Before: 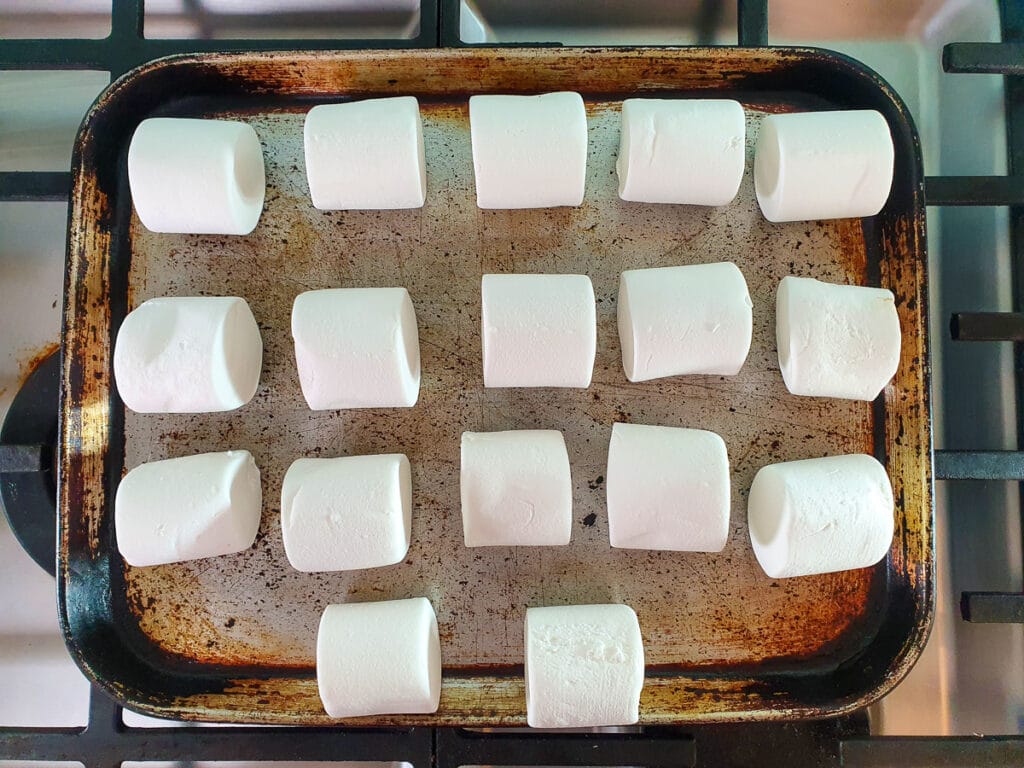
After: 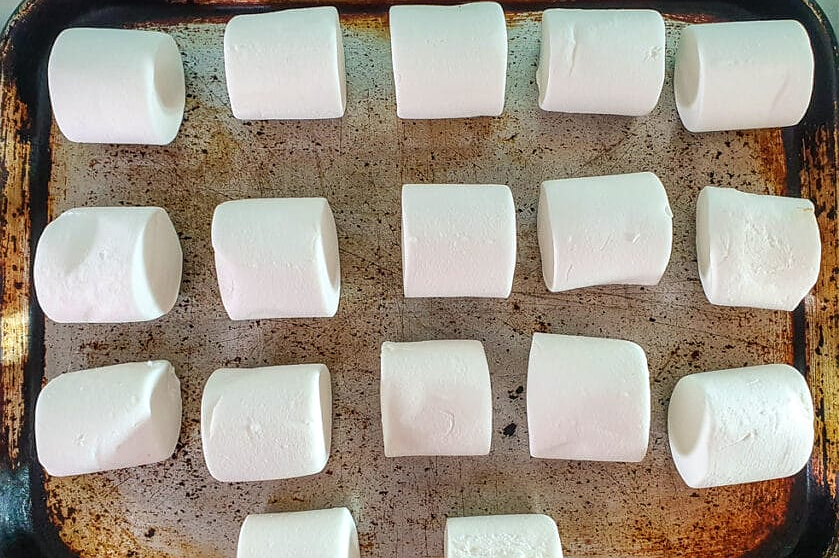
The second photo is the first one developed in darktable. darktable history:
local contrast: on, module defaults
crop: left 7.856%, top 11.836%, right 10.12%, bottom 15.387%
sharpen: radius 1
